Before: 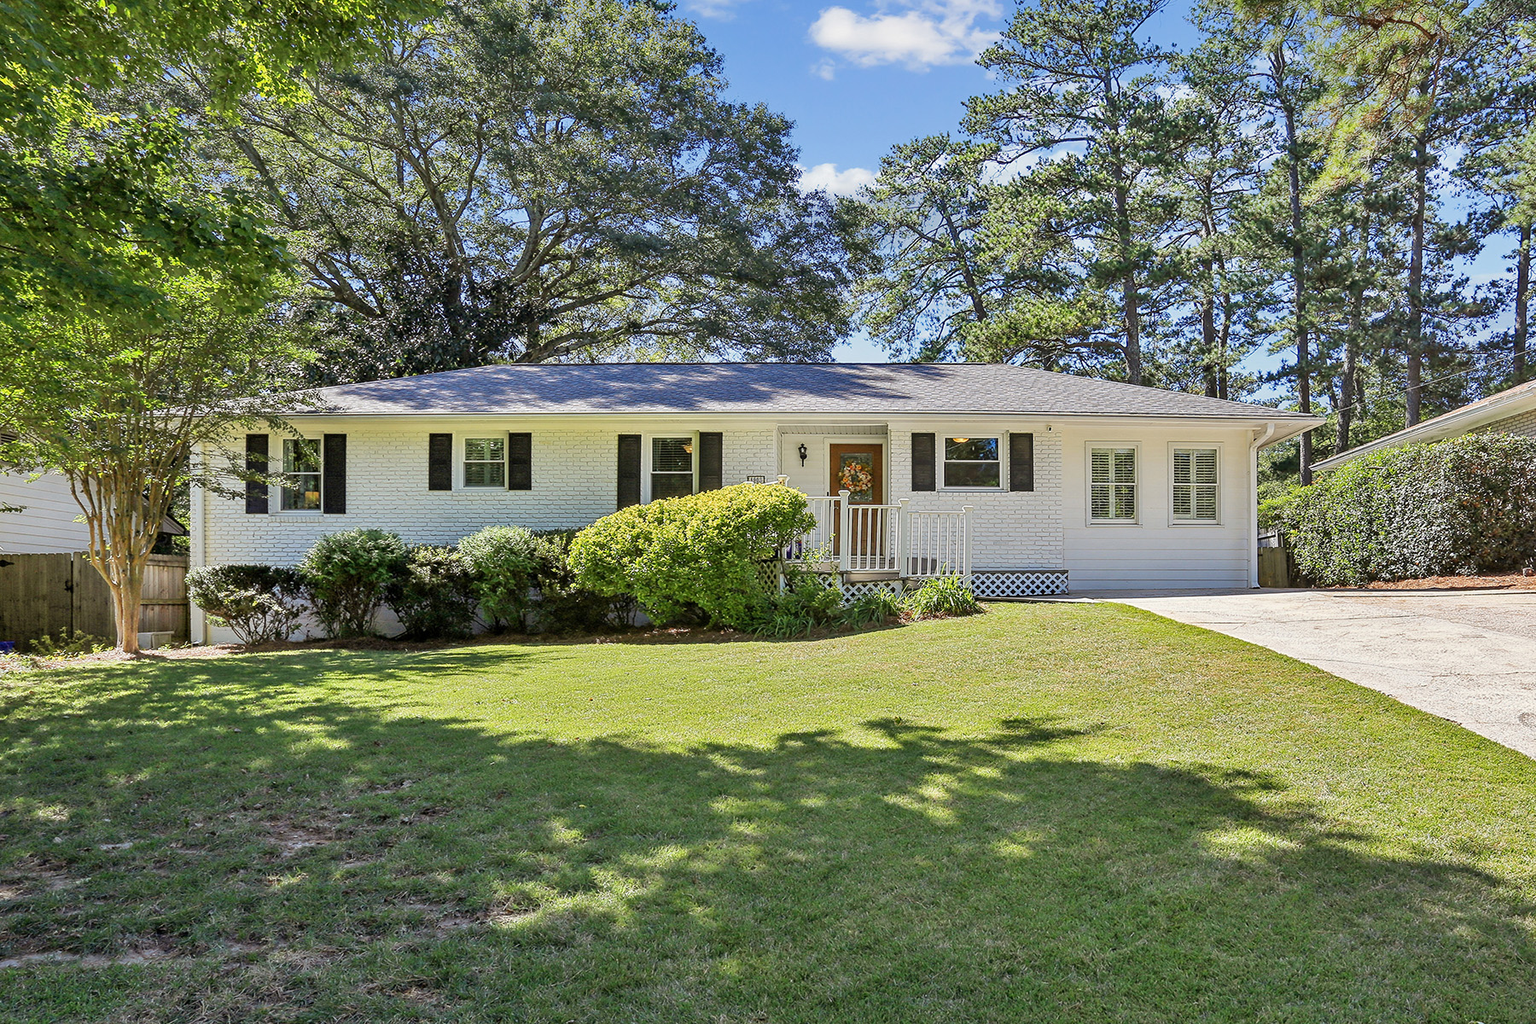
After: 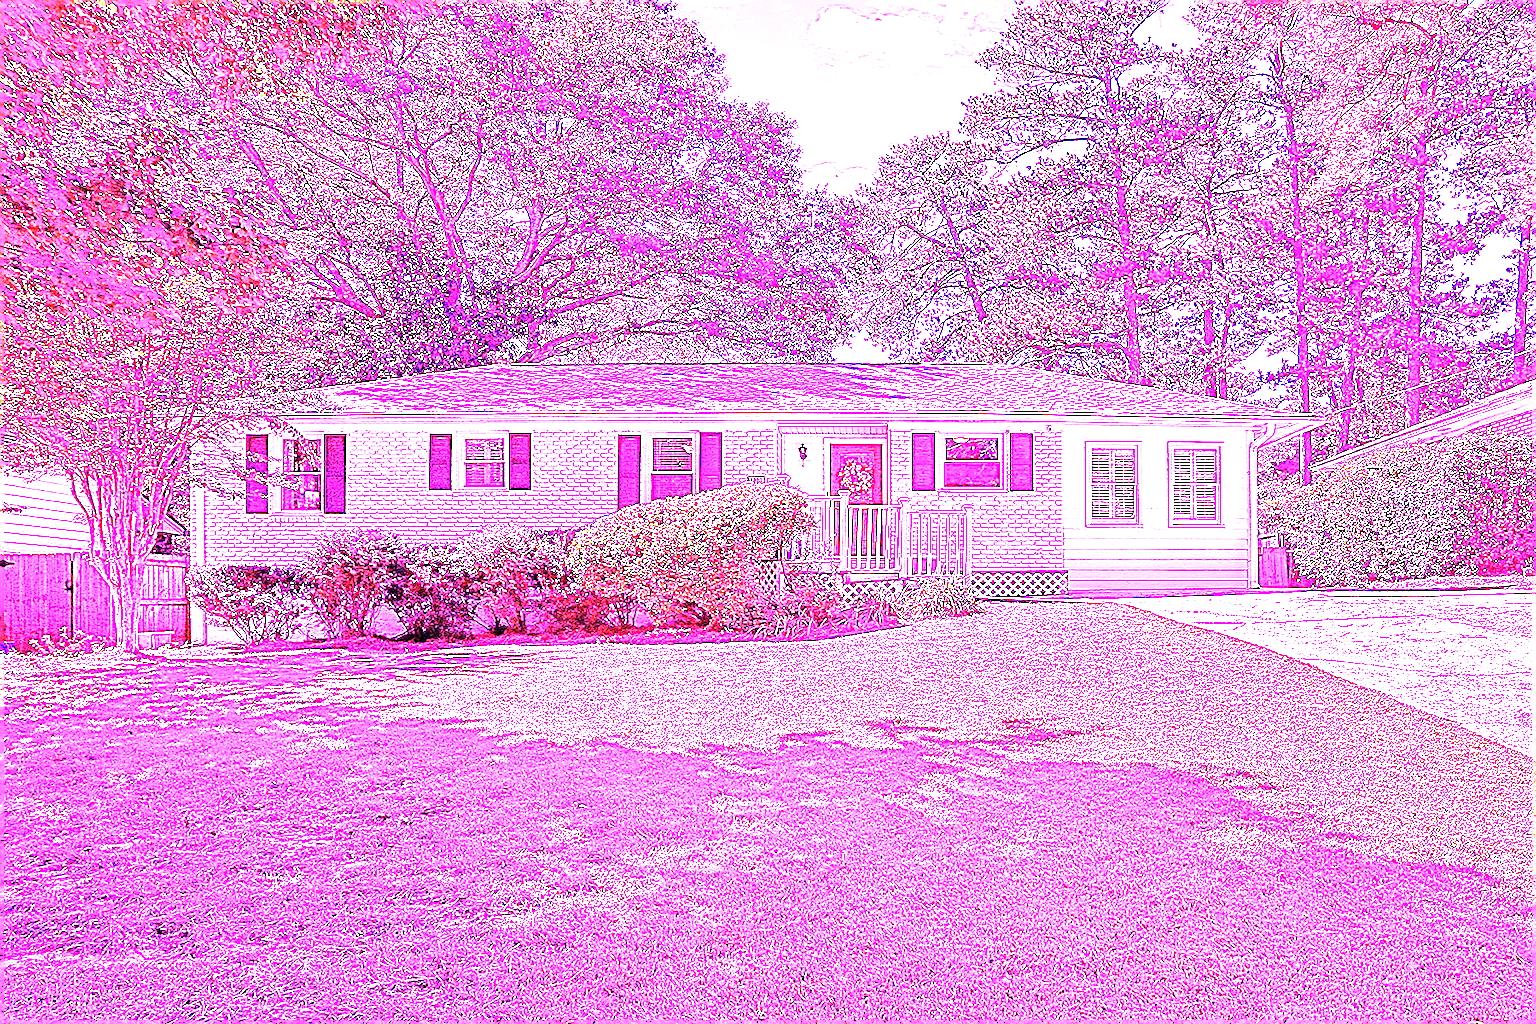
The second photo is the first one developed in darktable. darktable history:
sharpen: radius 1.864, amount 0.398, threshold 1.271
exposure: black level correction 0, exposure 1.4 EV, compensate highlight preservation false
white balance: red 8, blue 8
